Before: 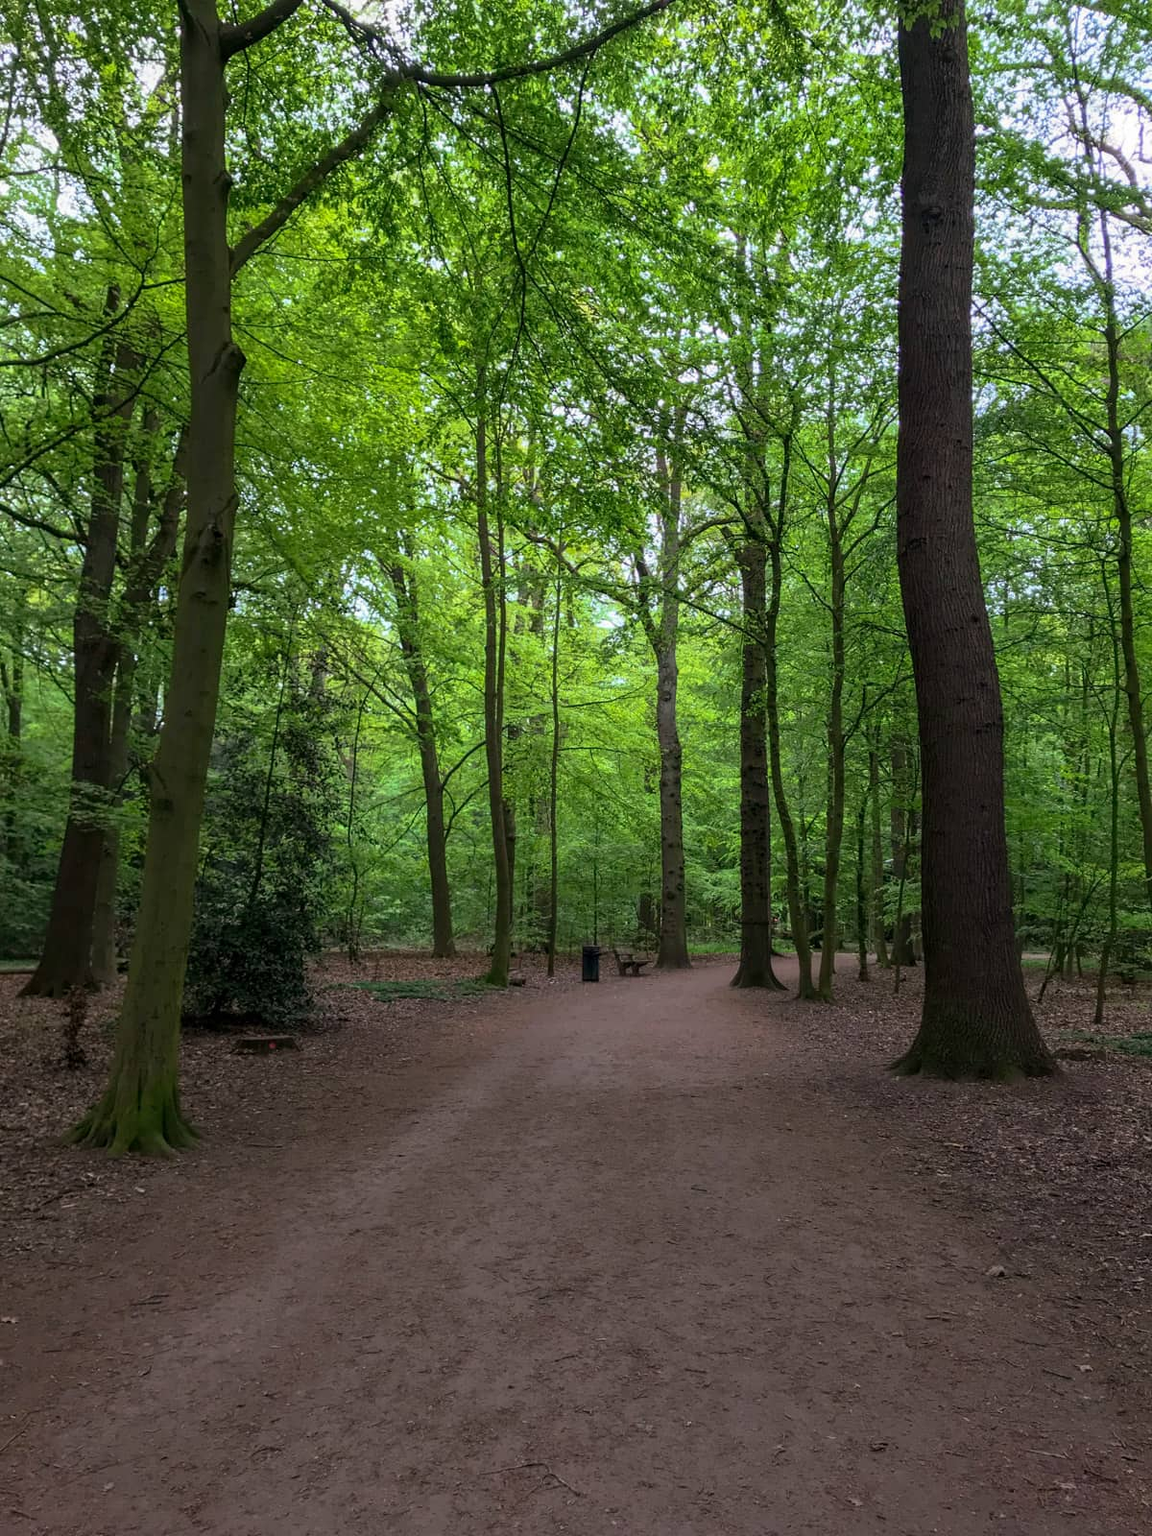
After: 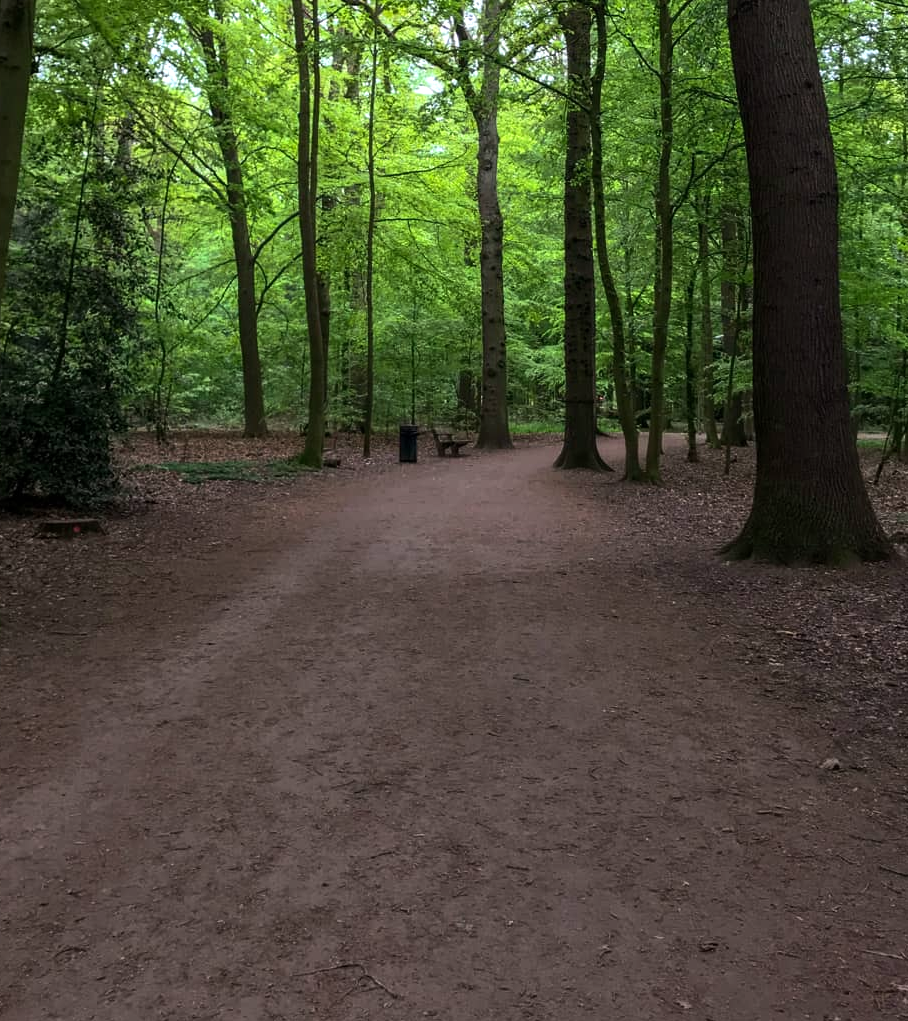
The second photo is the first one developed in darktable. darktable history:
tone equalizer: -8 EV -0.417 EV, -7 EV -0.389 EV, -6 EV -0.333 EV, -5 EV -0.222 EV, -3 EV 0.222 EV, -2 EV 0.333 EV, -1 EV 0.389 EV, +0 EV 0.417 EV, edges refinement/feathering 500, mask exposure compensation -1.57 EV, preserve details no
crop and rotate: left 17.299%, top 35.115%, right 7.015%, bottom 1.024%
